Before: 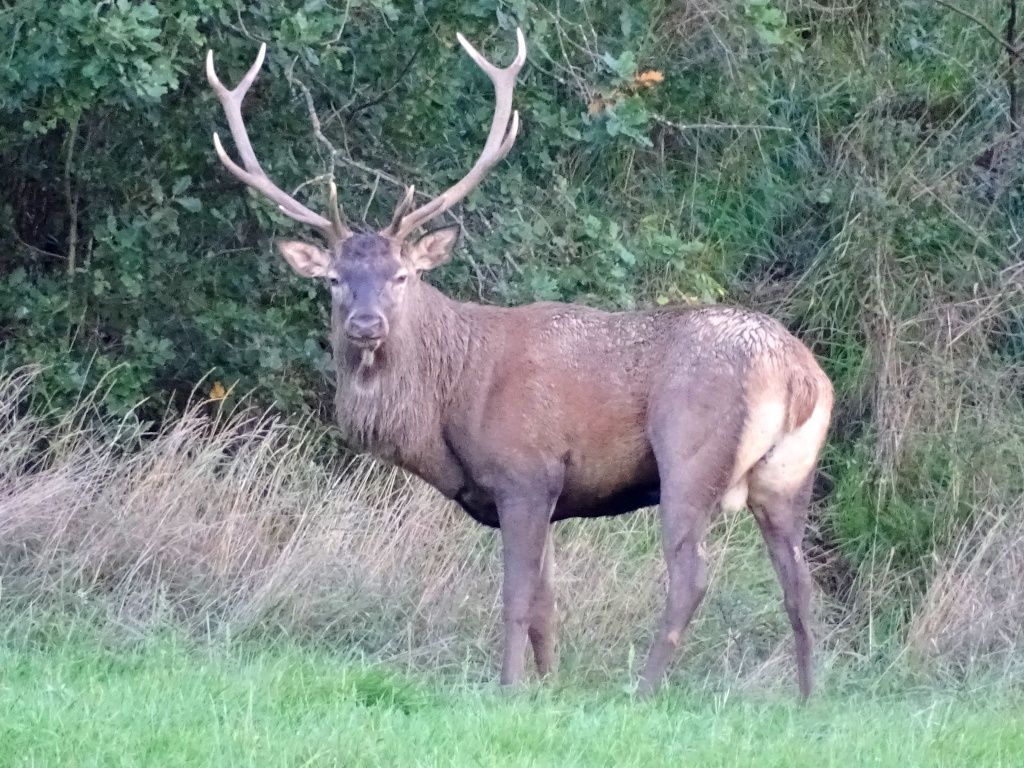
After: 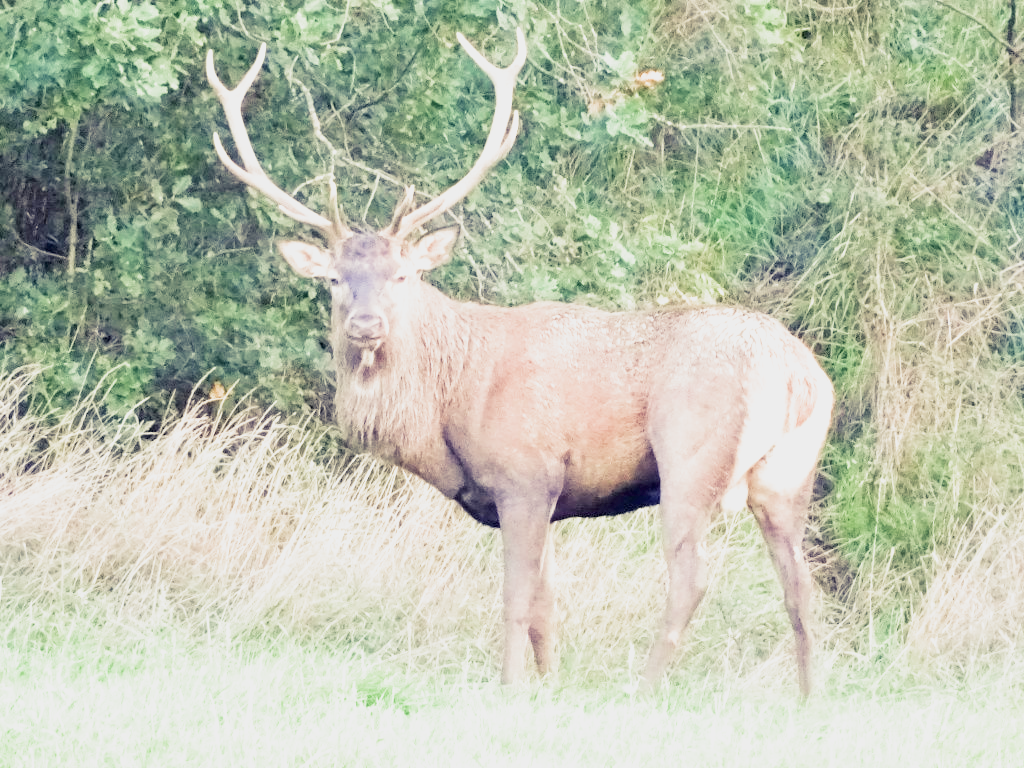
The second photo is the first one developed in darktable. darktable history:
exposure: exposure 2.04 EV, compensate highlight preservation false
filmic rgb: black relative exposure -13 EV, threshold 3 EV, target white luminance 85%, hardness 6.3, latitude 42.11%, contrast 0.858, shadows ↔ highlights balance 8.63%, color science v4 (2020), enable highlight reconstruction true
color balance rgb: shadows lift › chroma 2%, shadows lift › hue 263°, highlights gain › chroma 8%, highlights gain › hue 84°, linear chroma grading › global chroma -15%, saturation formula JzAzBz (2021)
